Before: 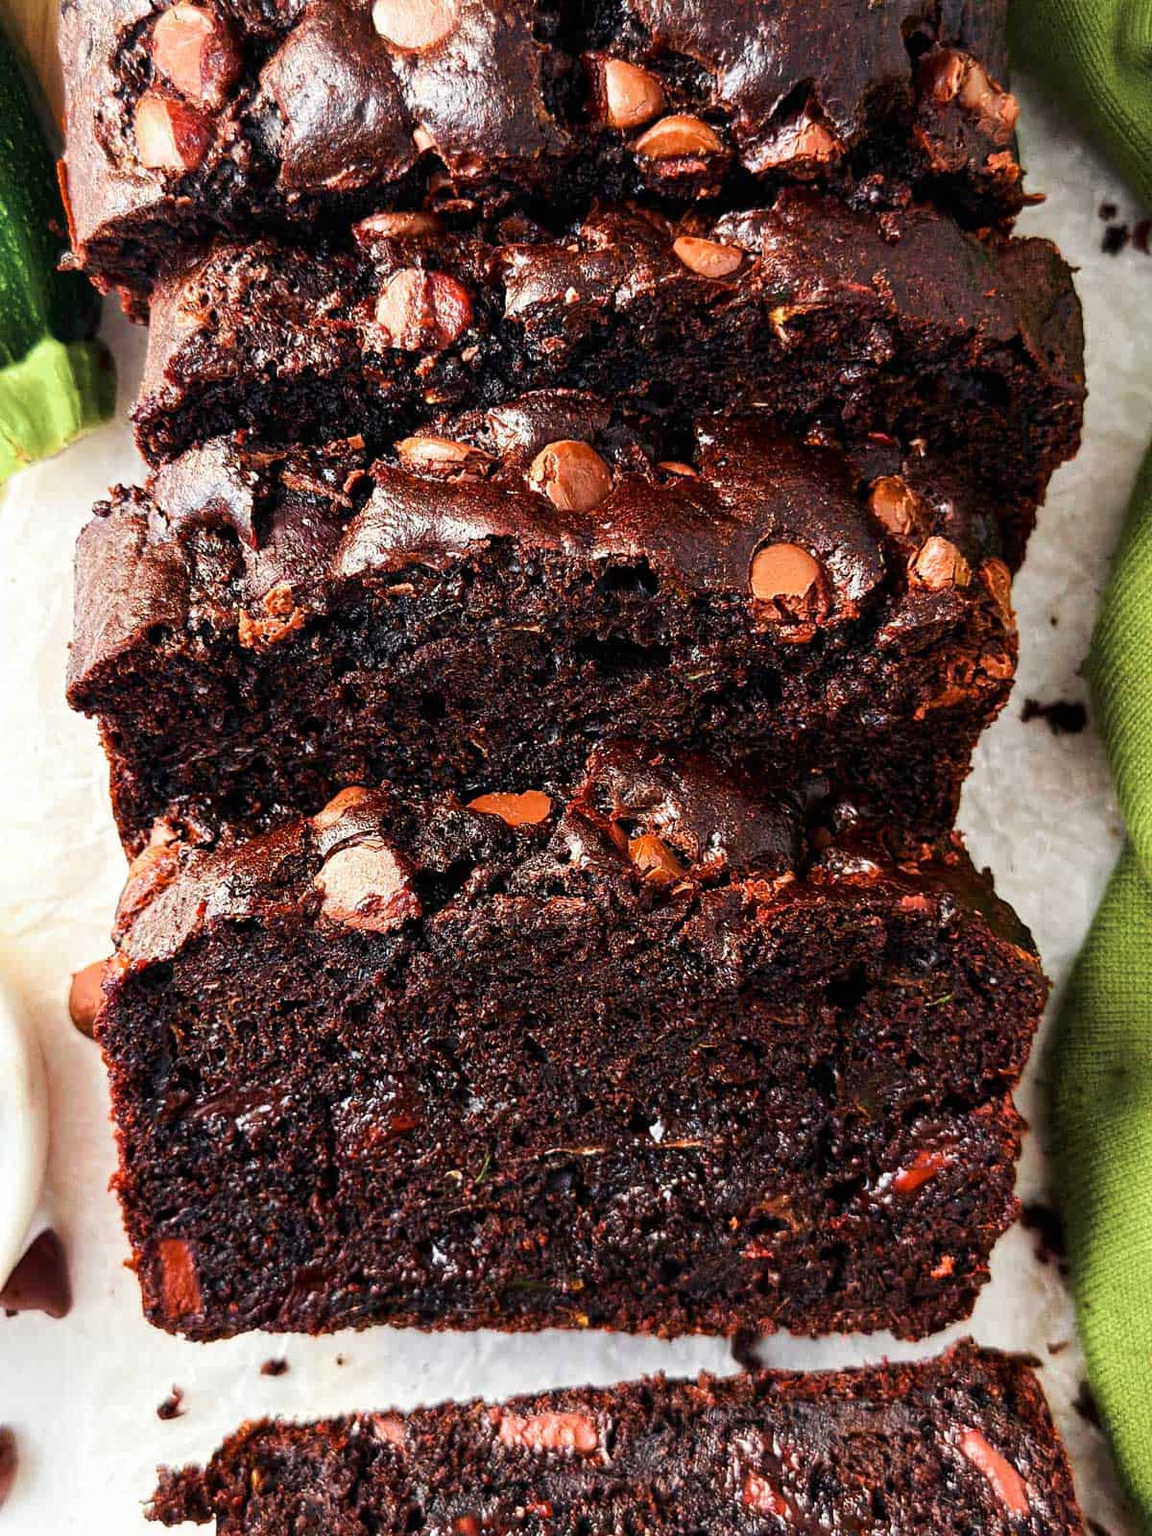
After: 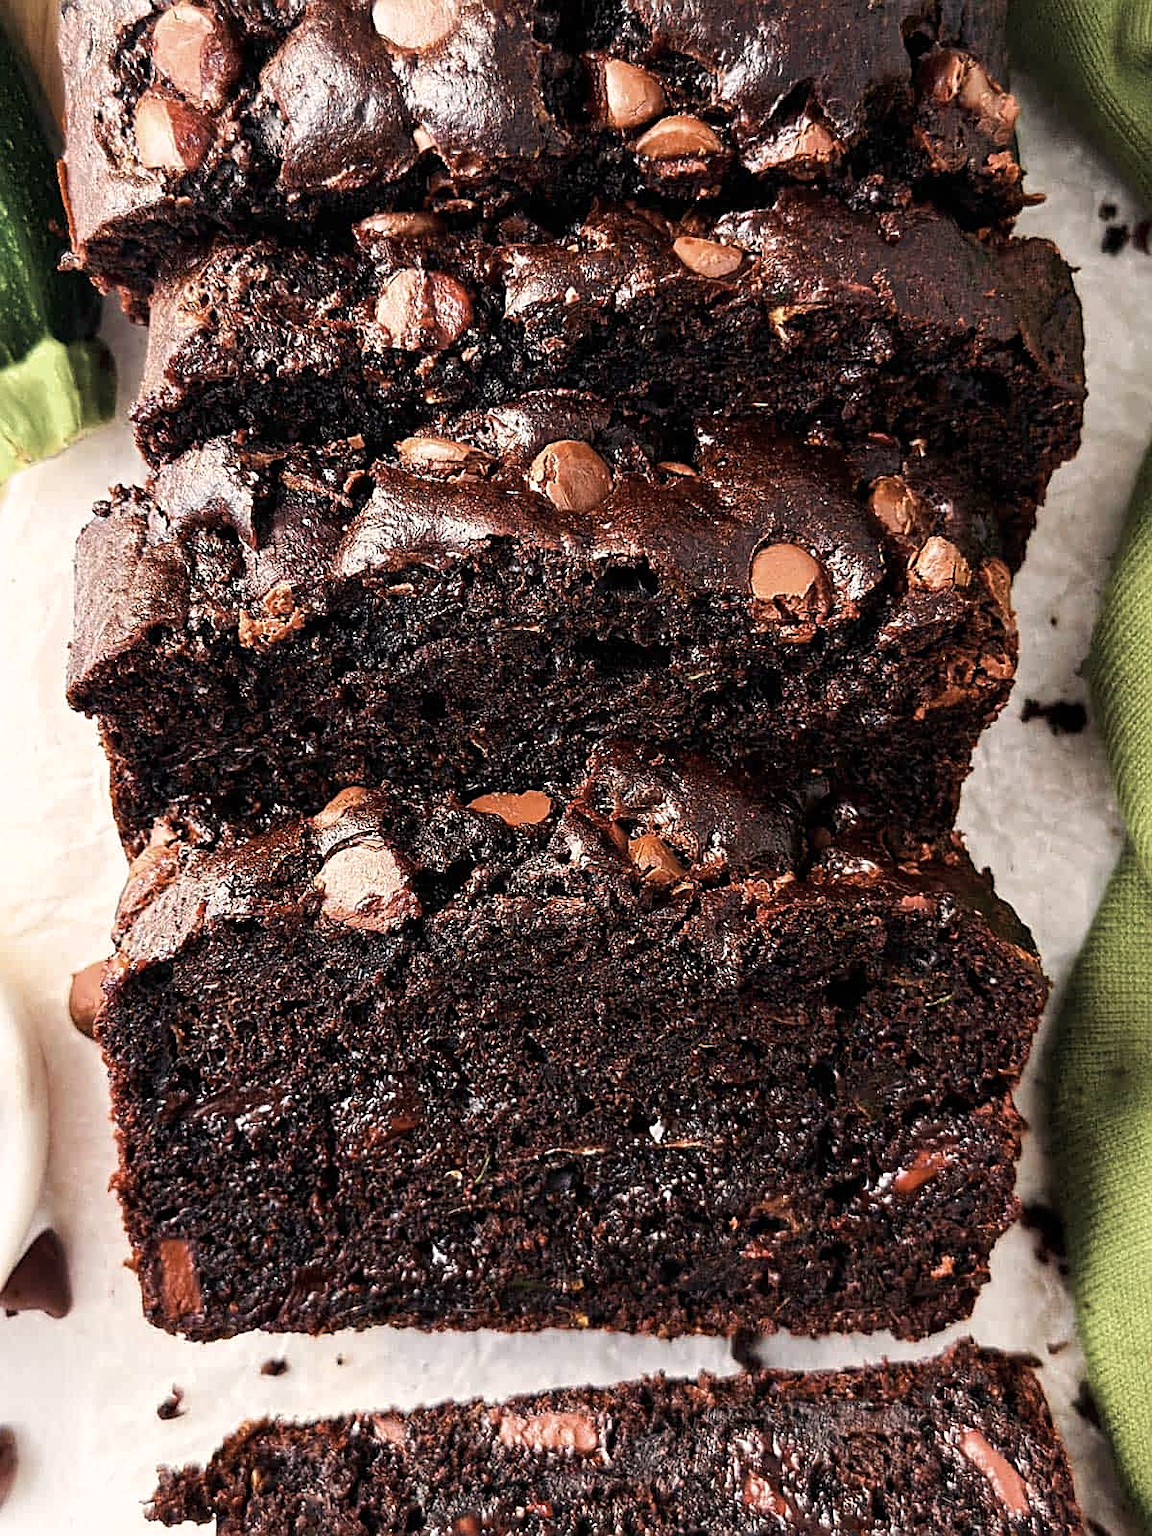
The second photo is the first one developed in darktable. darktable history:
sharpen: amount 0.498
color correction: highlights a* 5.52, highlights b* 5.24, saturation 0.675
